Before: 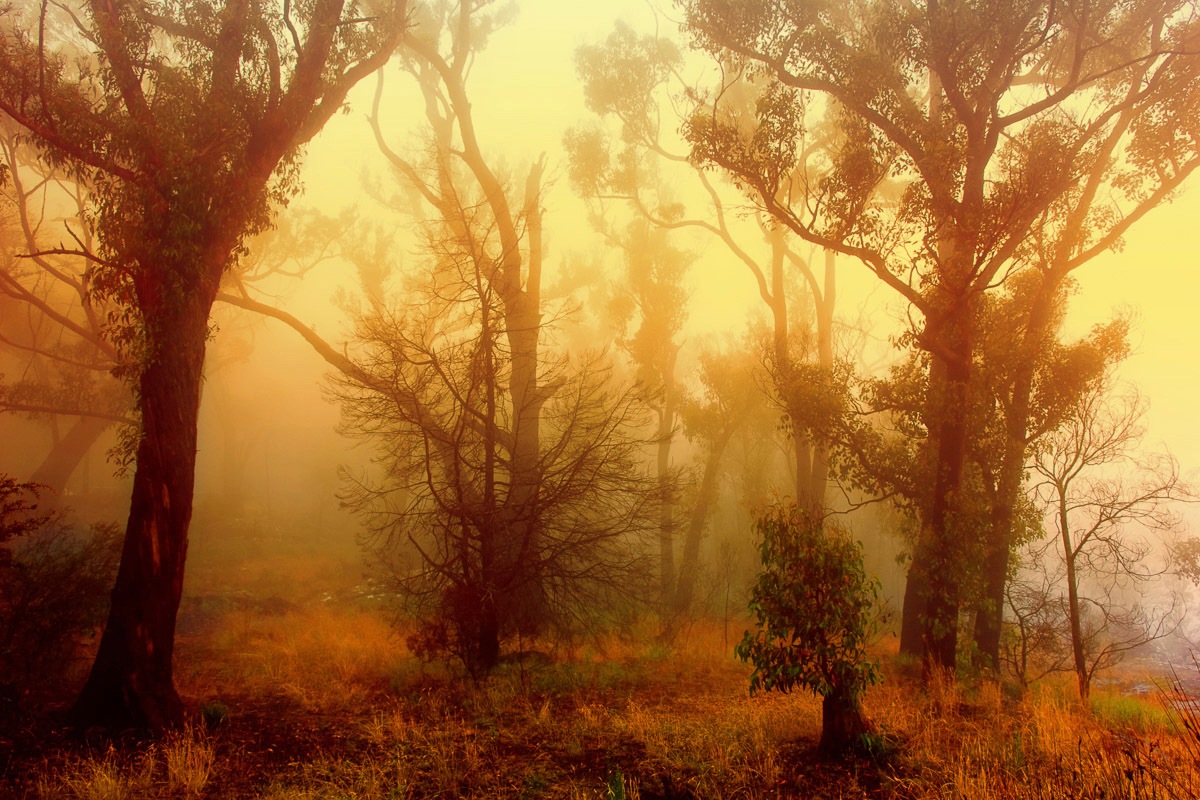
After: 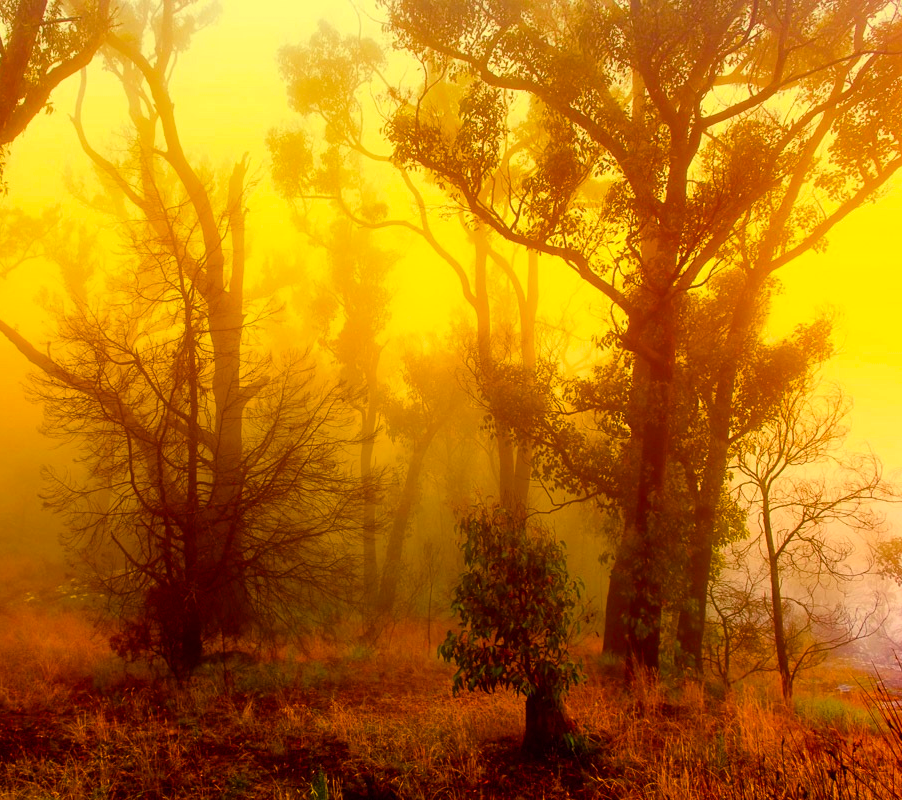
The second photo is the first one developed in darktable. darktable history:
color balance rgb: shadows lift › chroma 2.01%, shadows lift › hue 250.05°, power › luminance -7.523%, power › chroma 1.318%, power › hue 330.45°, linear chroma grading › global chroma 19.9%, perceptual saturation grading › global saturation 25.389%, perceptual brilliance grading › highlights 8.418%, perceptual brilliance grading › mid-tones 4.312%, perceptual brilliance grading › shadows 1.721%, contrast -9.617%
crop and rotate: left 24.793%
